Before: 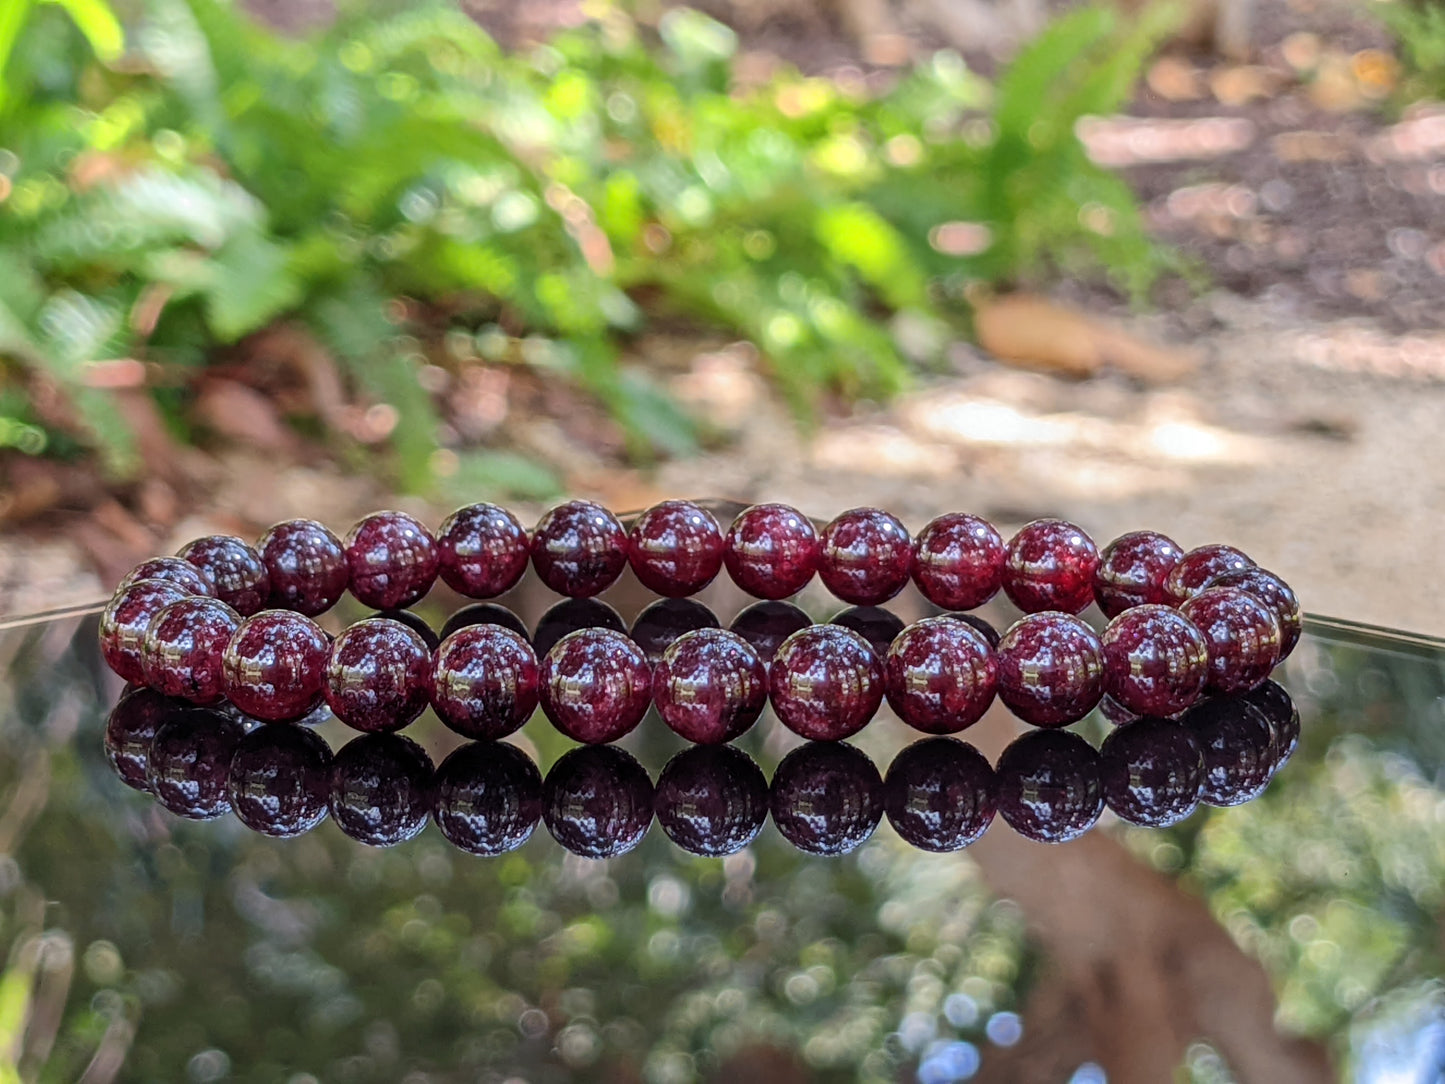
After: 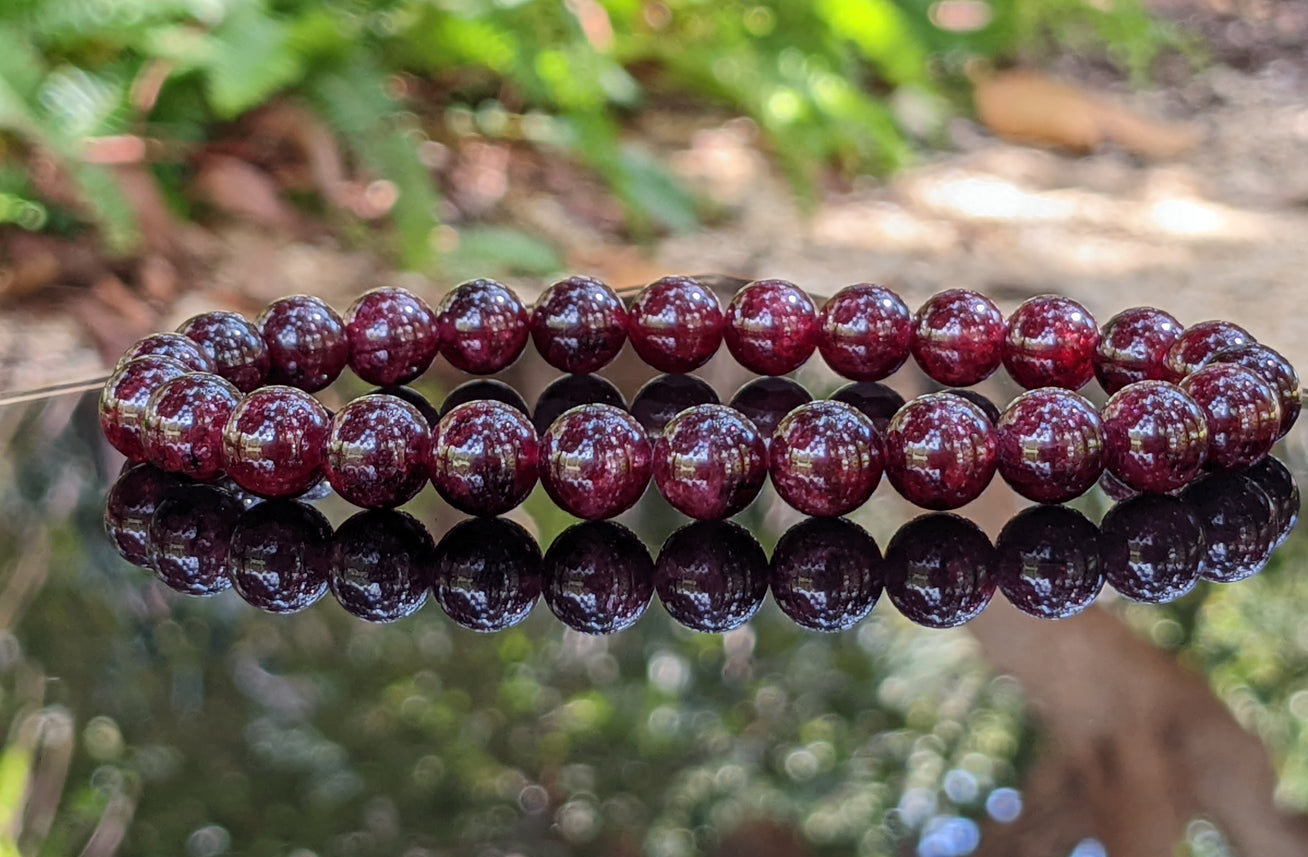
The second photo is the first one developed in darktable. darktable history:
crop: top 20.708%, right 9.415%, bottom 0.215%
